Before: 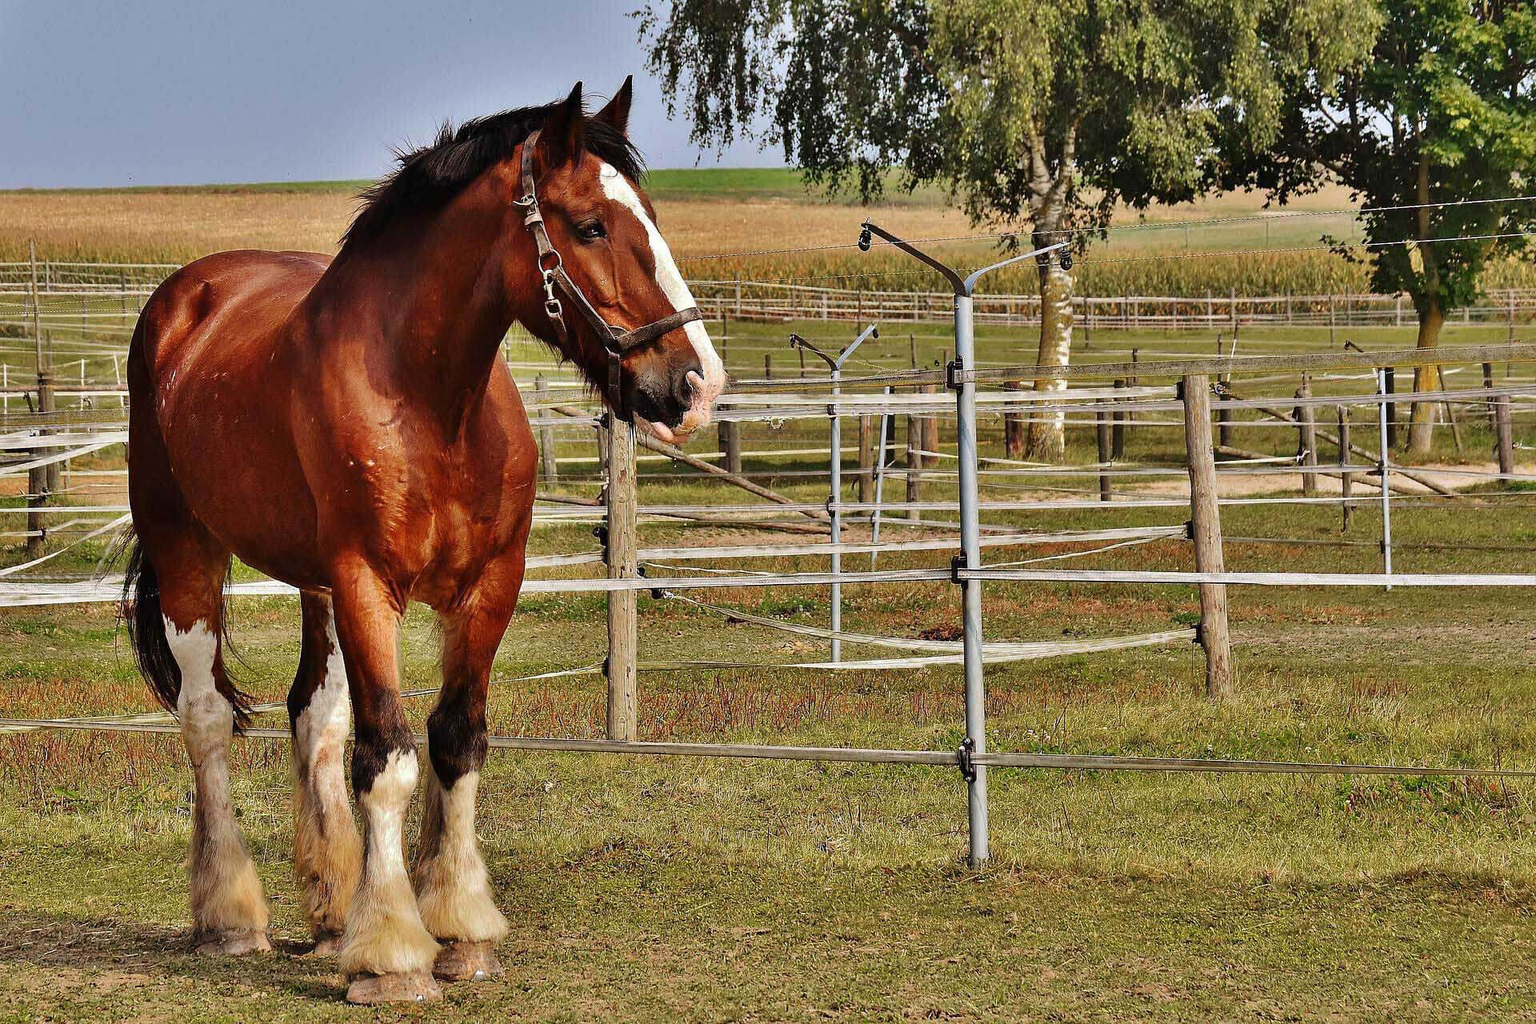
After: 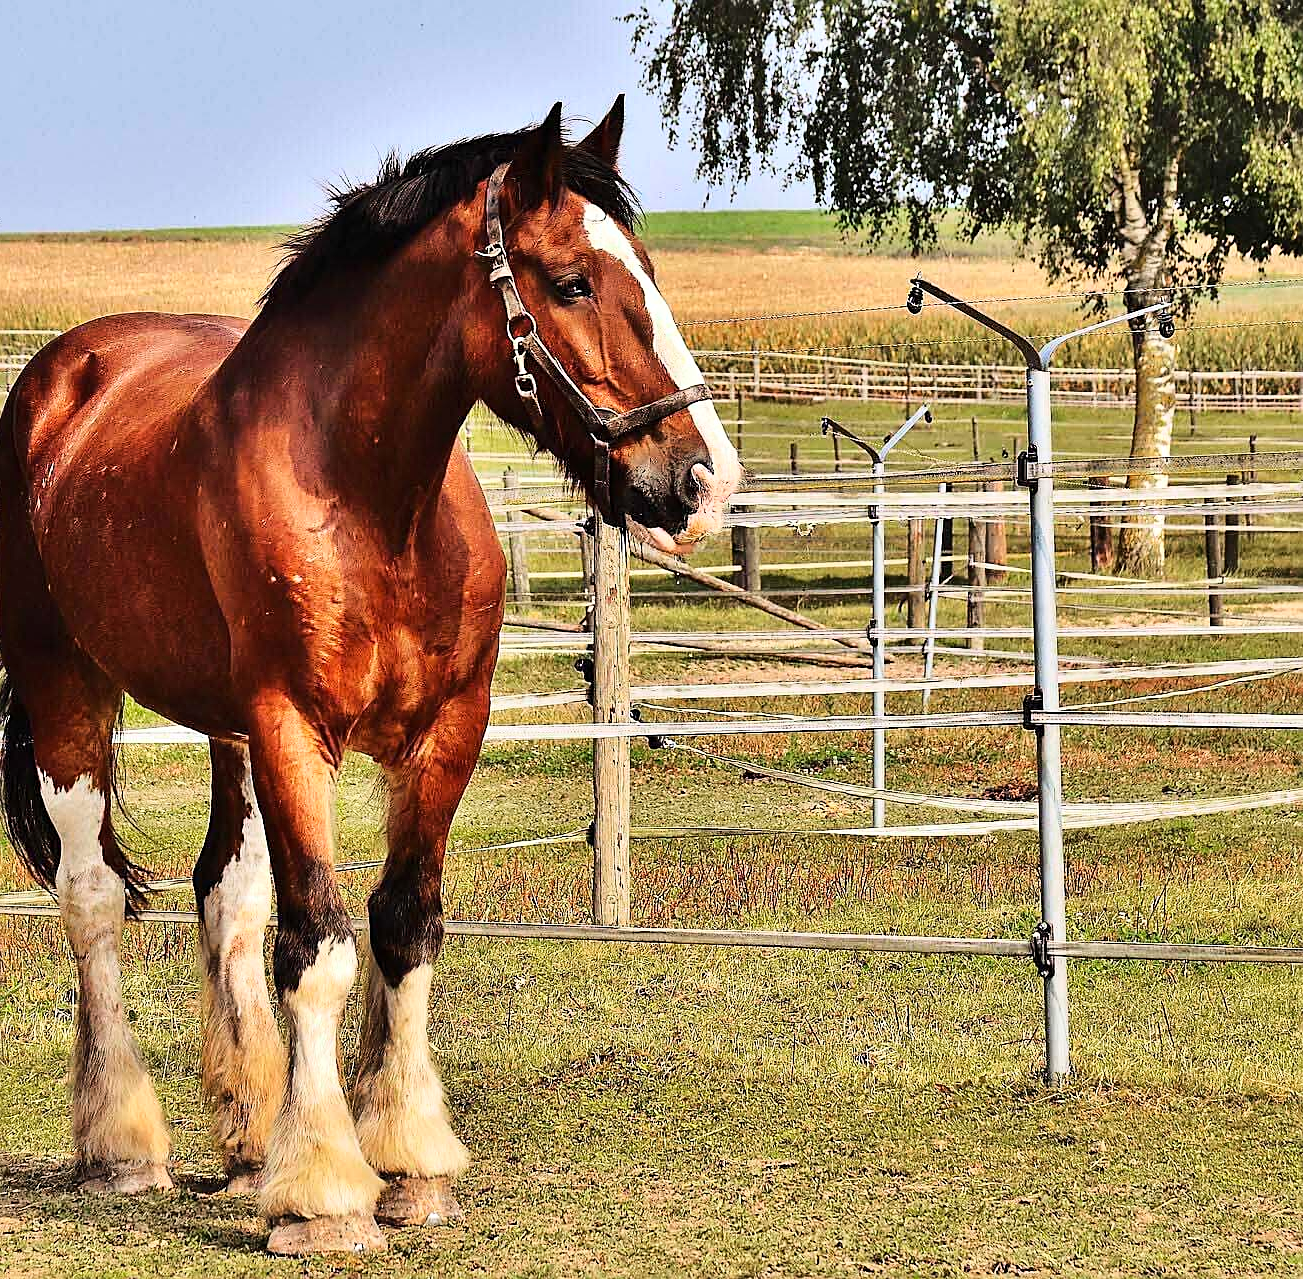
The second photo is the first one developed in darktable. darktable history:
base curve: curves: ch0 [(0, 0) (0.028, 0.03) (0.121, 0.232) (0.46, 0.748) (0.859, 0.968) (1, 1)]
crop and rotate: left 8.694%, right 23.414%
sharpen: on, module defaults
